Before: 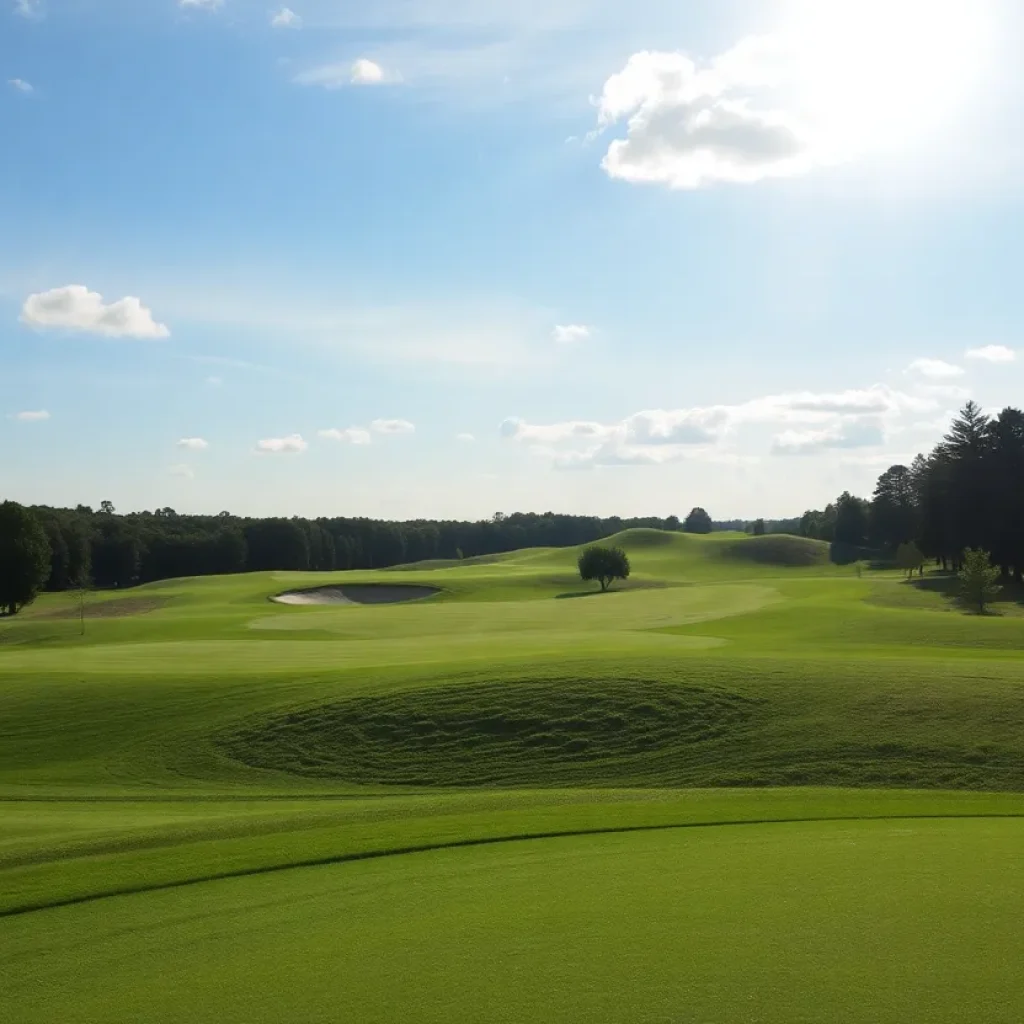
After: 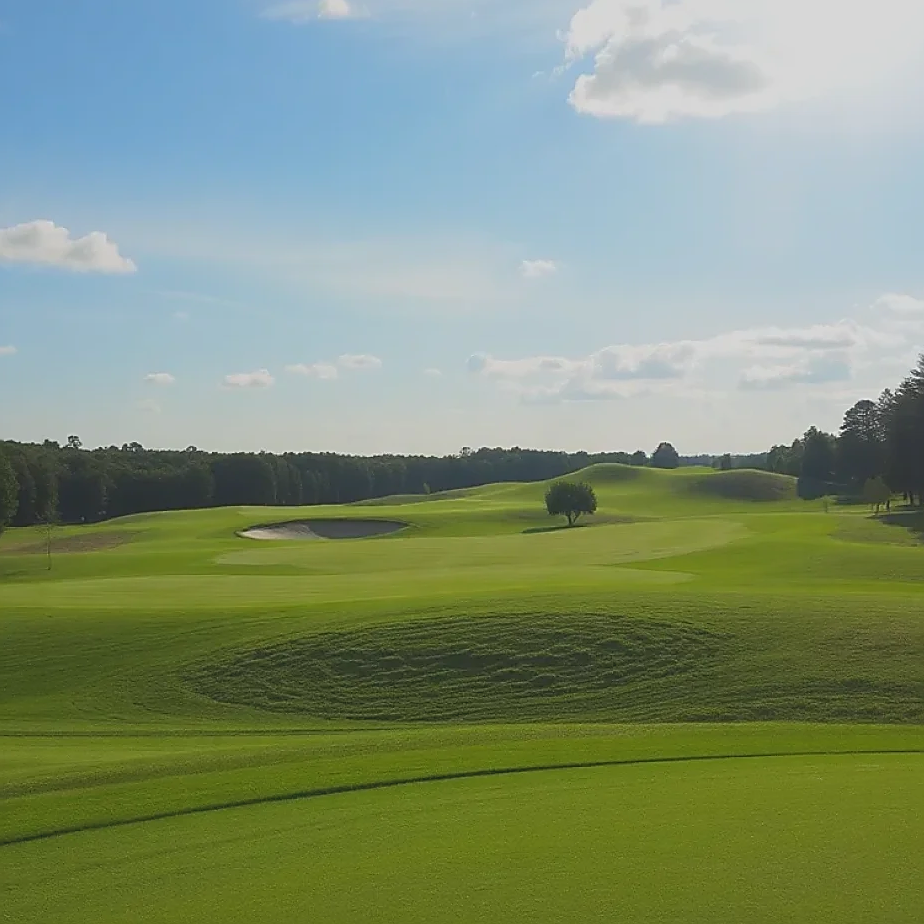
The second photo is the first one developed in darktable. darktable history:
crop: left 3.305%, top 6.436%, right 6.389%, bottom 3.258%
sharpen: radius 1.4, amount 1.25, threshold 0.7
contrast brightness saturation: contrast -0.28
